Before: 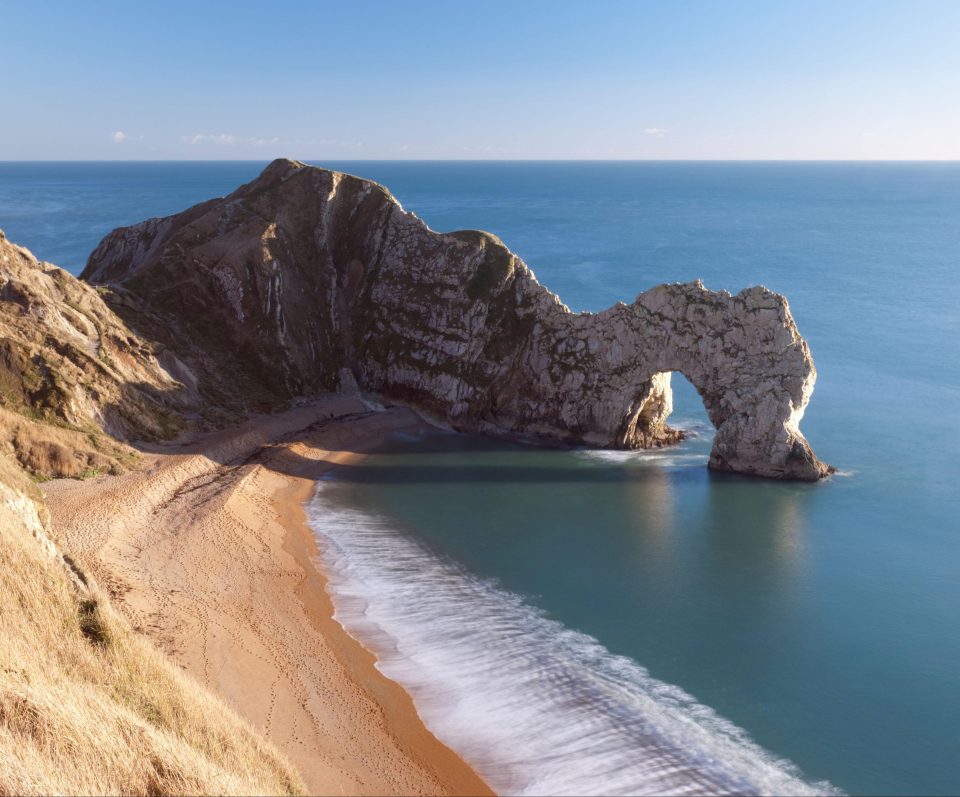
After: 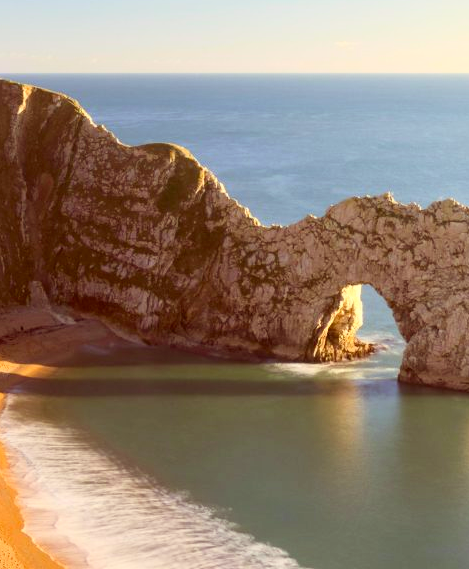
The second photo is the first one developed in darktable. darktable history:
color correction: highlights a* 1, highlights b* 24.31, shadows a* 15.46, shadows b* 24.14
crop: left 32.294%, top 10.963%, right 18.774%, bottom 17.534%
exposure: exposure -0.01 EV, compensate exposure bias true, compensate highlight preservation false
contrast brightness saturation: contrast 0.236, brightness 0.263, saturation 0.391
